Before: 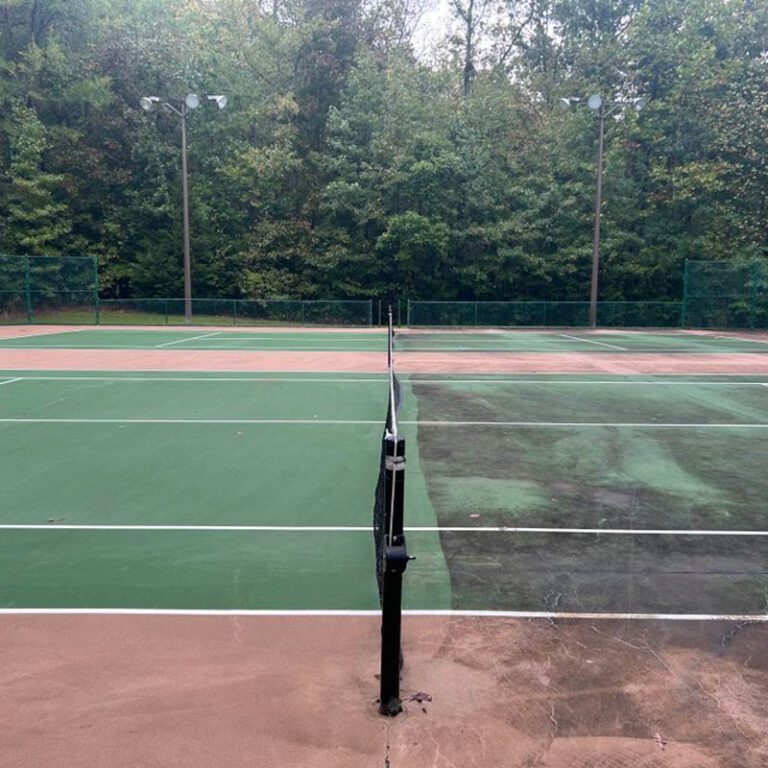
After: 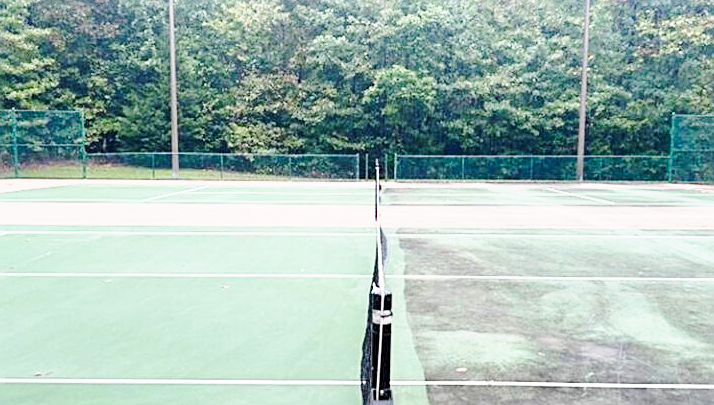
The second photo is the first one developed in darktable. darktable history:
exposure: exposure 1.089 EV, compensate exposure bias true, compensate highlight preservation false
crop: left 1.796%, top 19.091%, right 5.138%, bottom 28.049%
sharpen: on, module defaults
base curve: curves: ch0 [(0, 0) (0.025, 0.046) (0.112, 0.277) (0.467, 0.74) (0.814, 0.929) (1, 0.942)], preserve colors none
